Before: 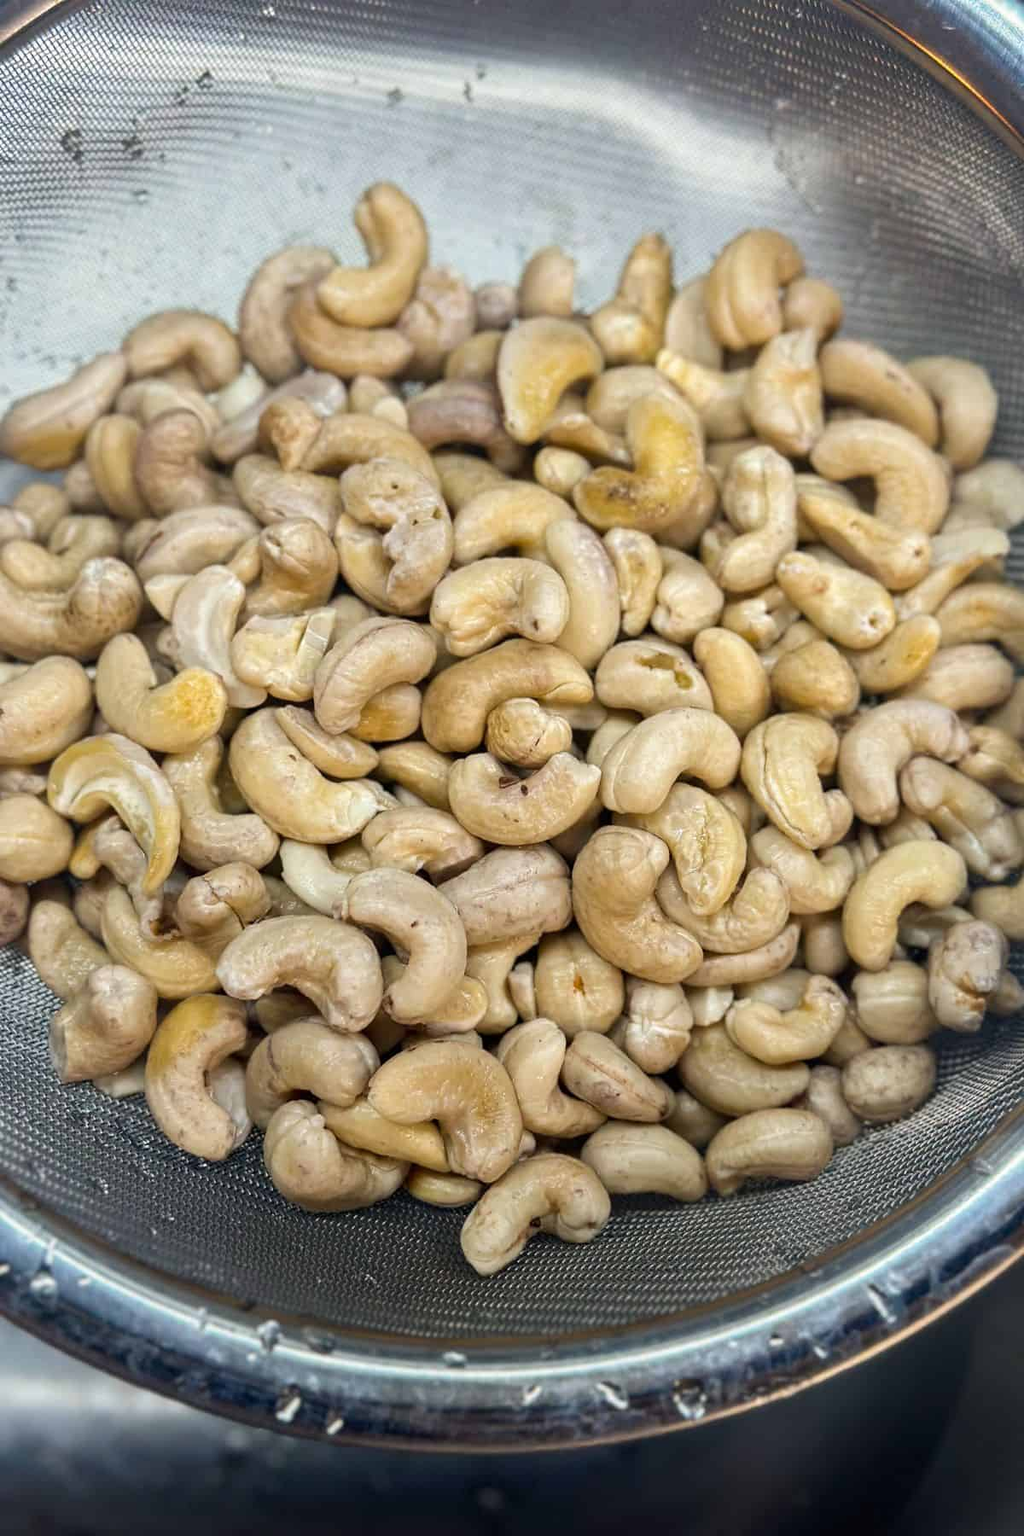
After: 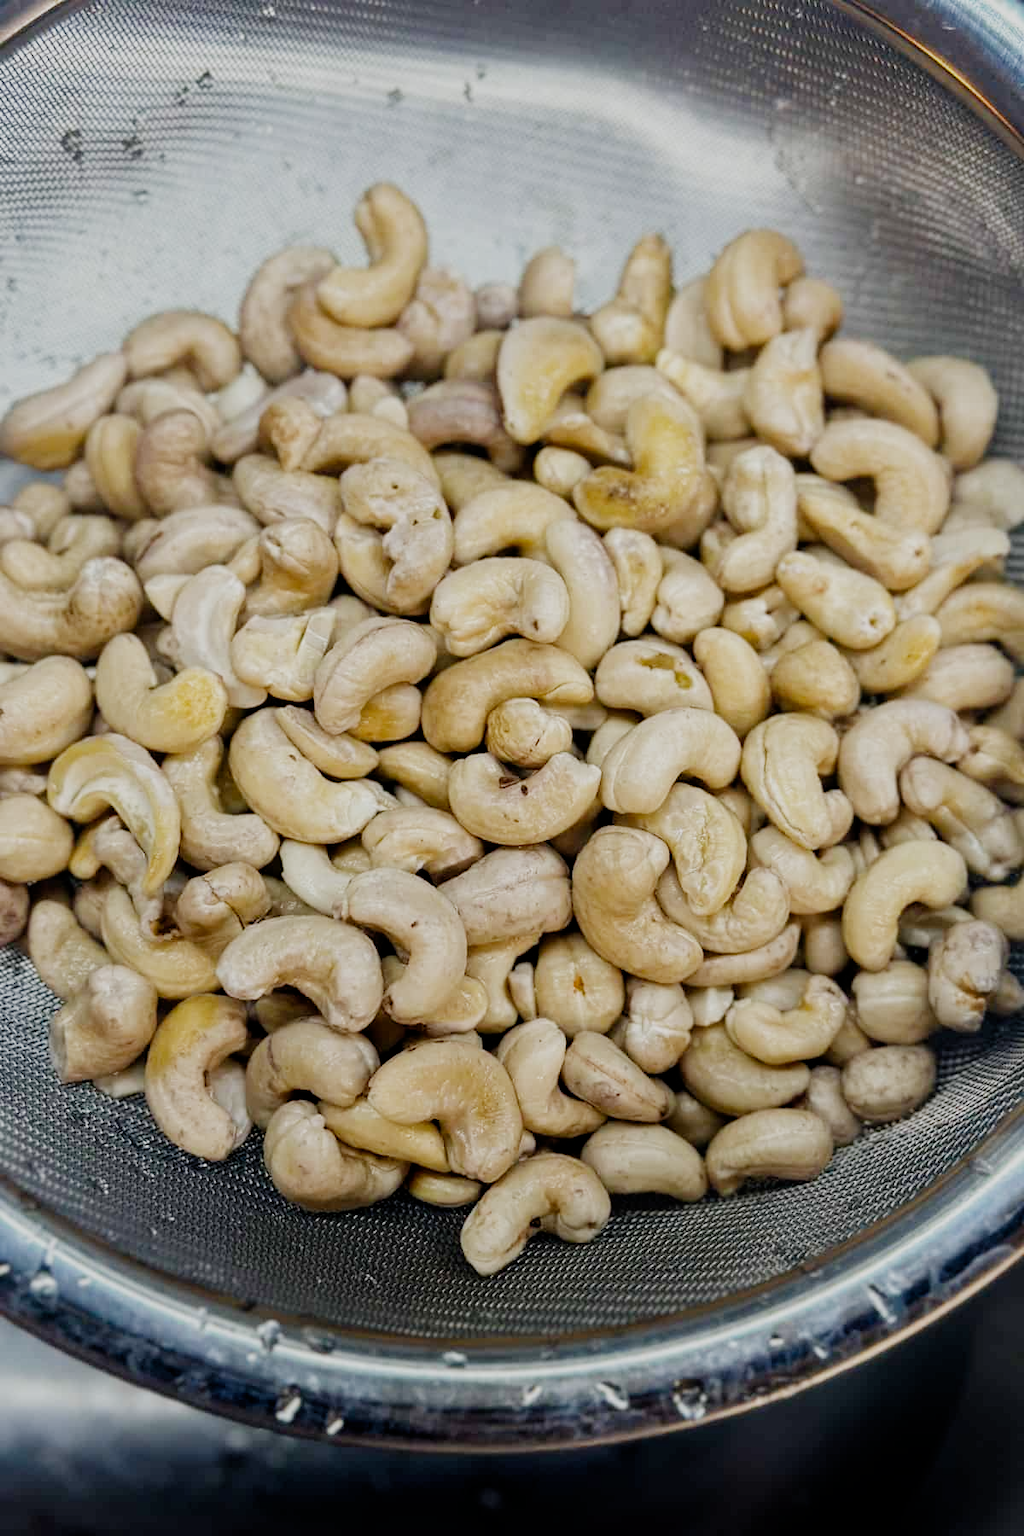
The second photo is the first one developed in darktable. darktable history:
filmic rgb: black relative exposure -7.65 EV, white relative exposure 4.56 EV, hardness 3.61, contrast 1.061, preserve chrominance no, color science v4 (2020), contrast in shadows soft, contrast in highlights soft
